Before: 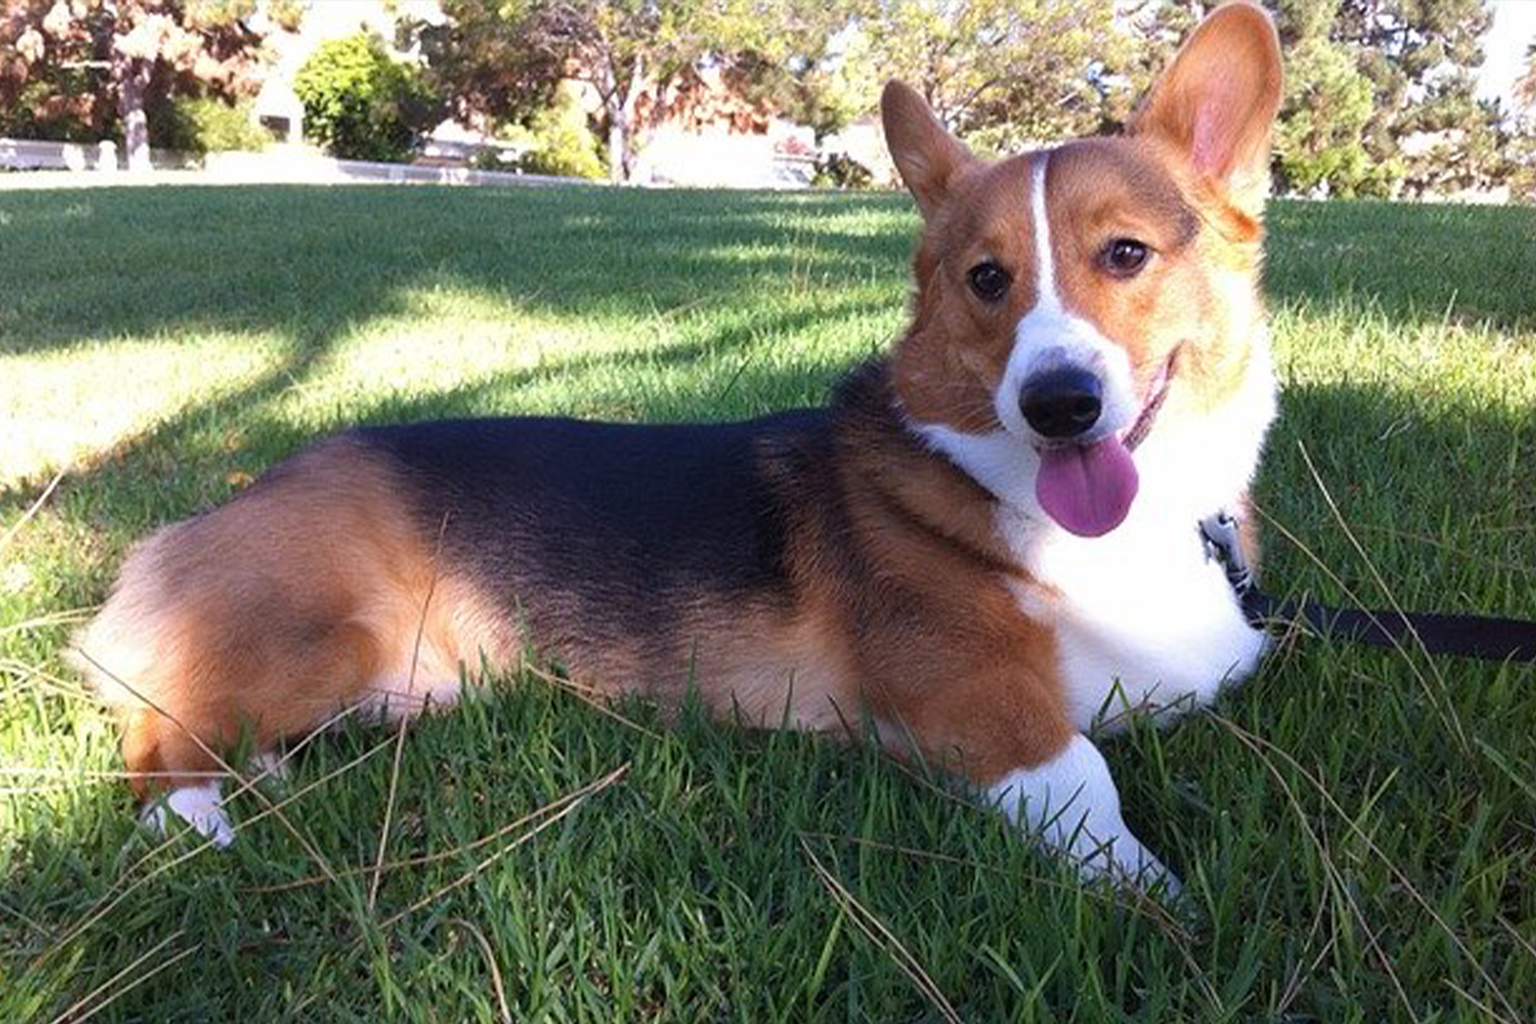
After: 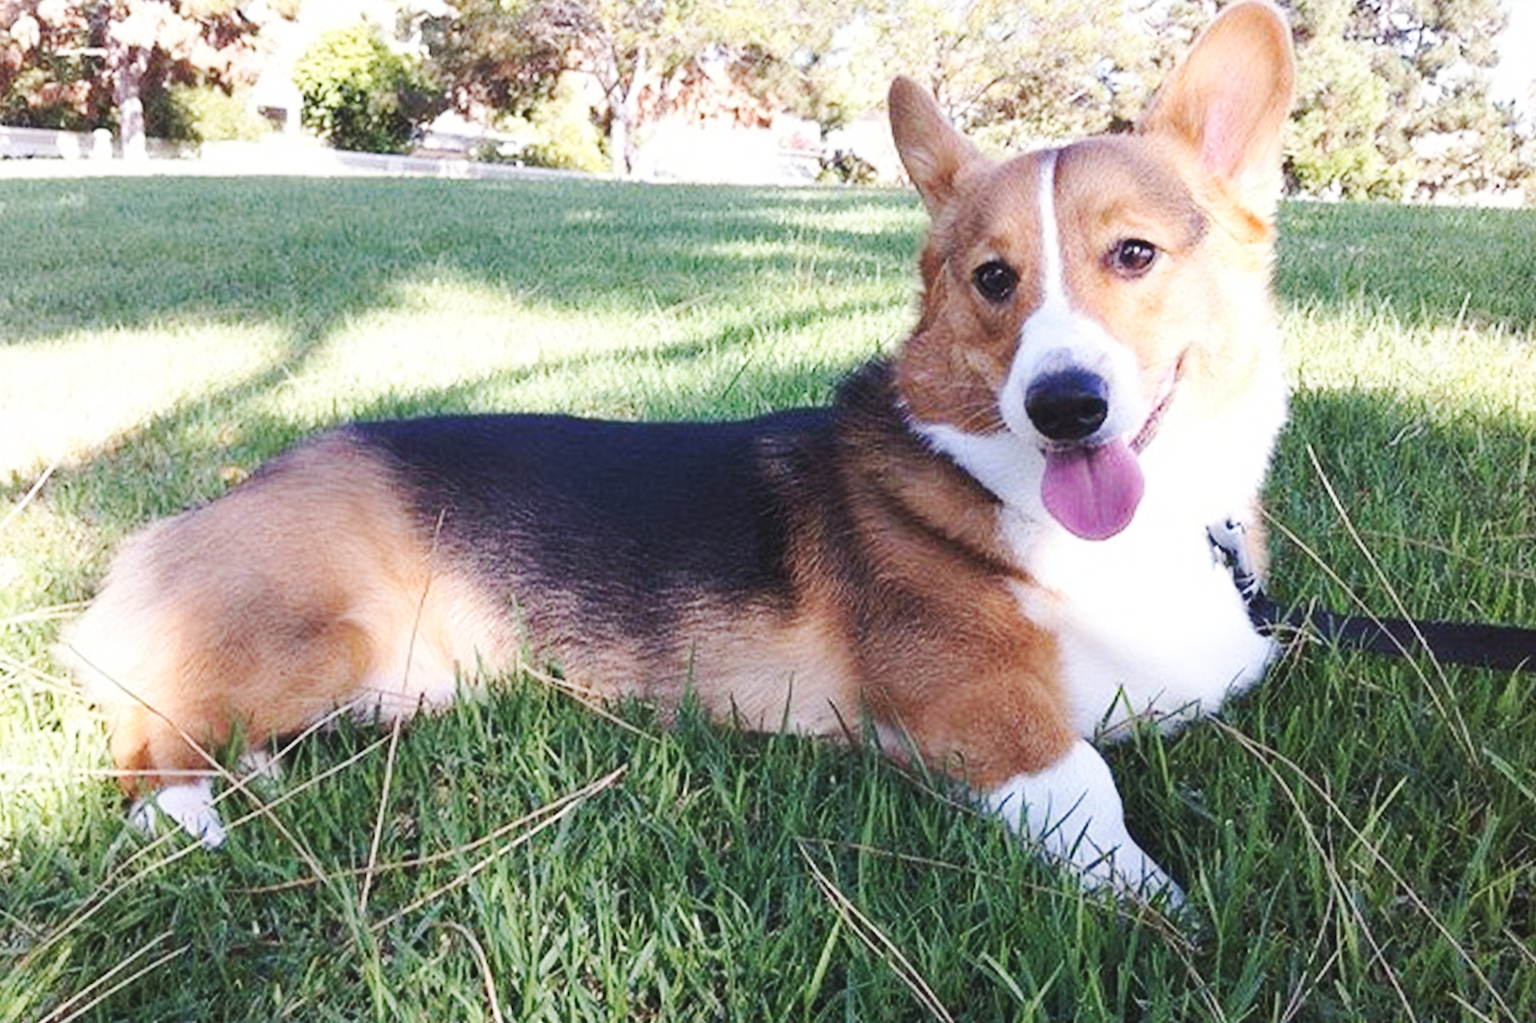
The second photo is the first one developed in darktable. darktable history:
contrast brightness saturation: contrast 0.109, saturation -0.16
levels: white 99.96%
base curve: curves: ch0 [(0, 0.007) (0.028, 0.063) (0.121, 0.311) (0.46, 0.743) (0.859, 0.957) (1, 1)], preserve colors none
crop and rotate: angle -0.548°
